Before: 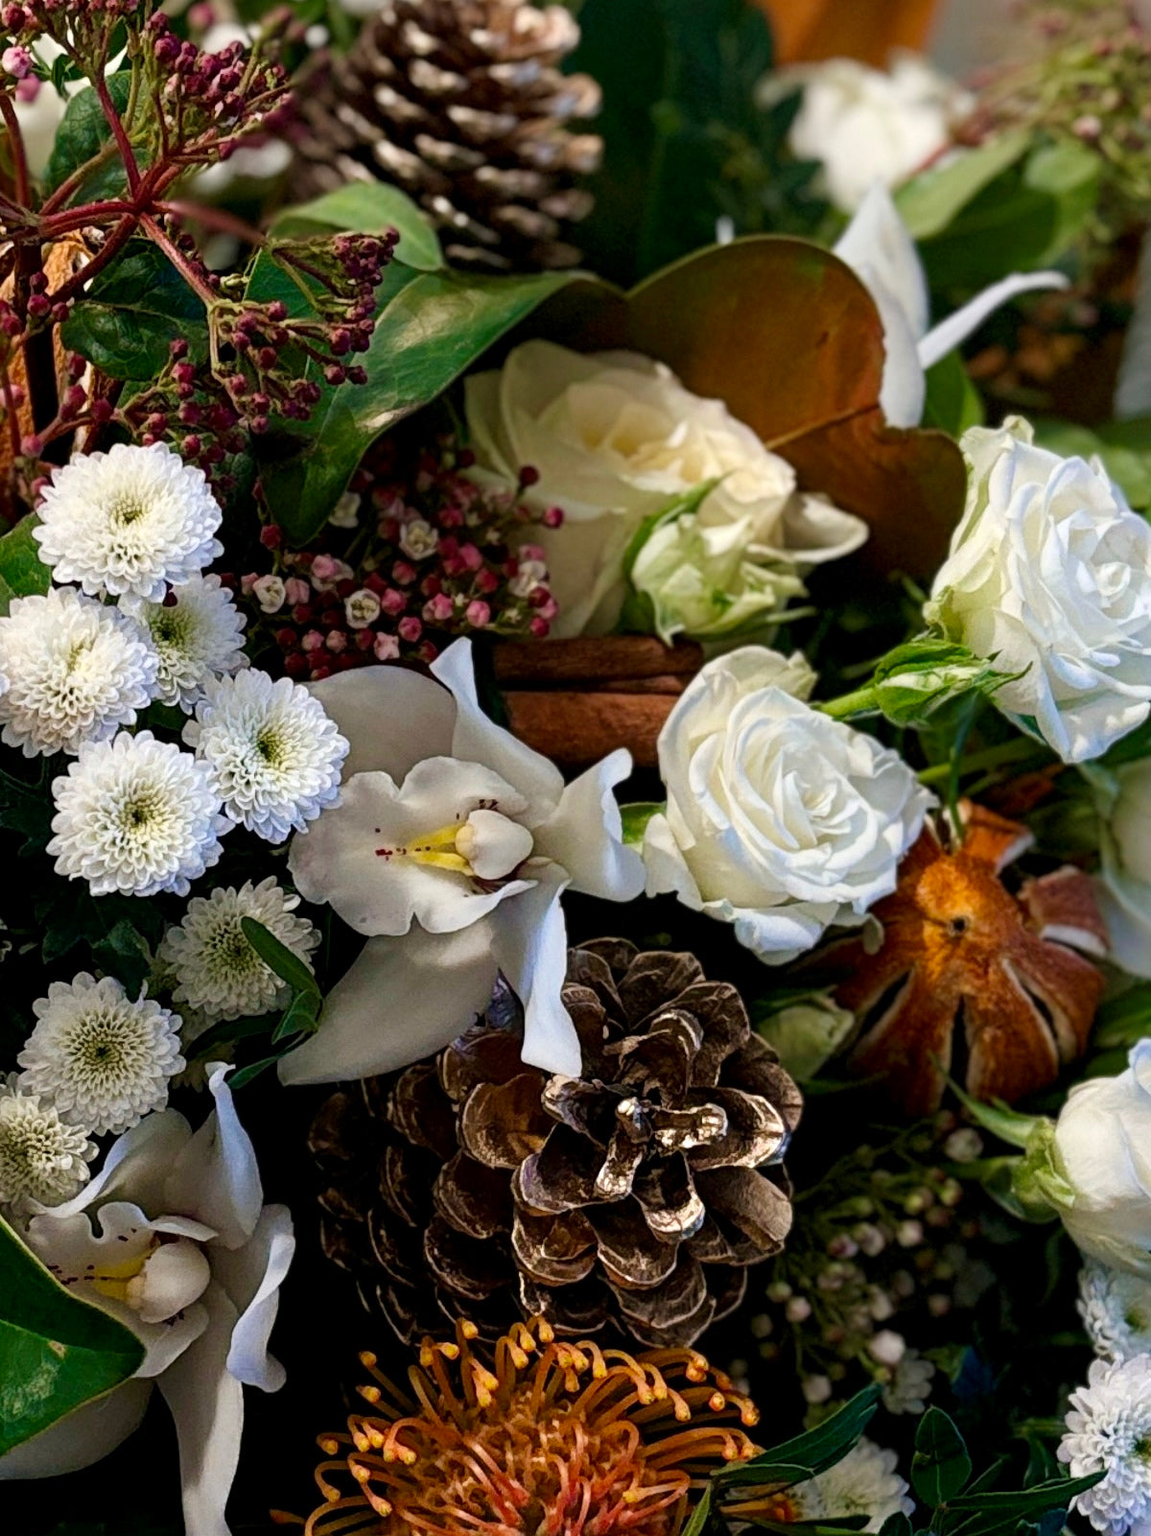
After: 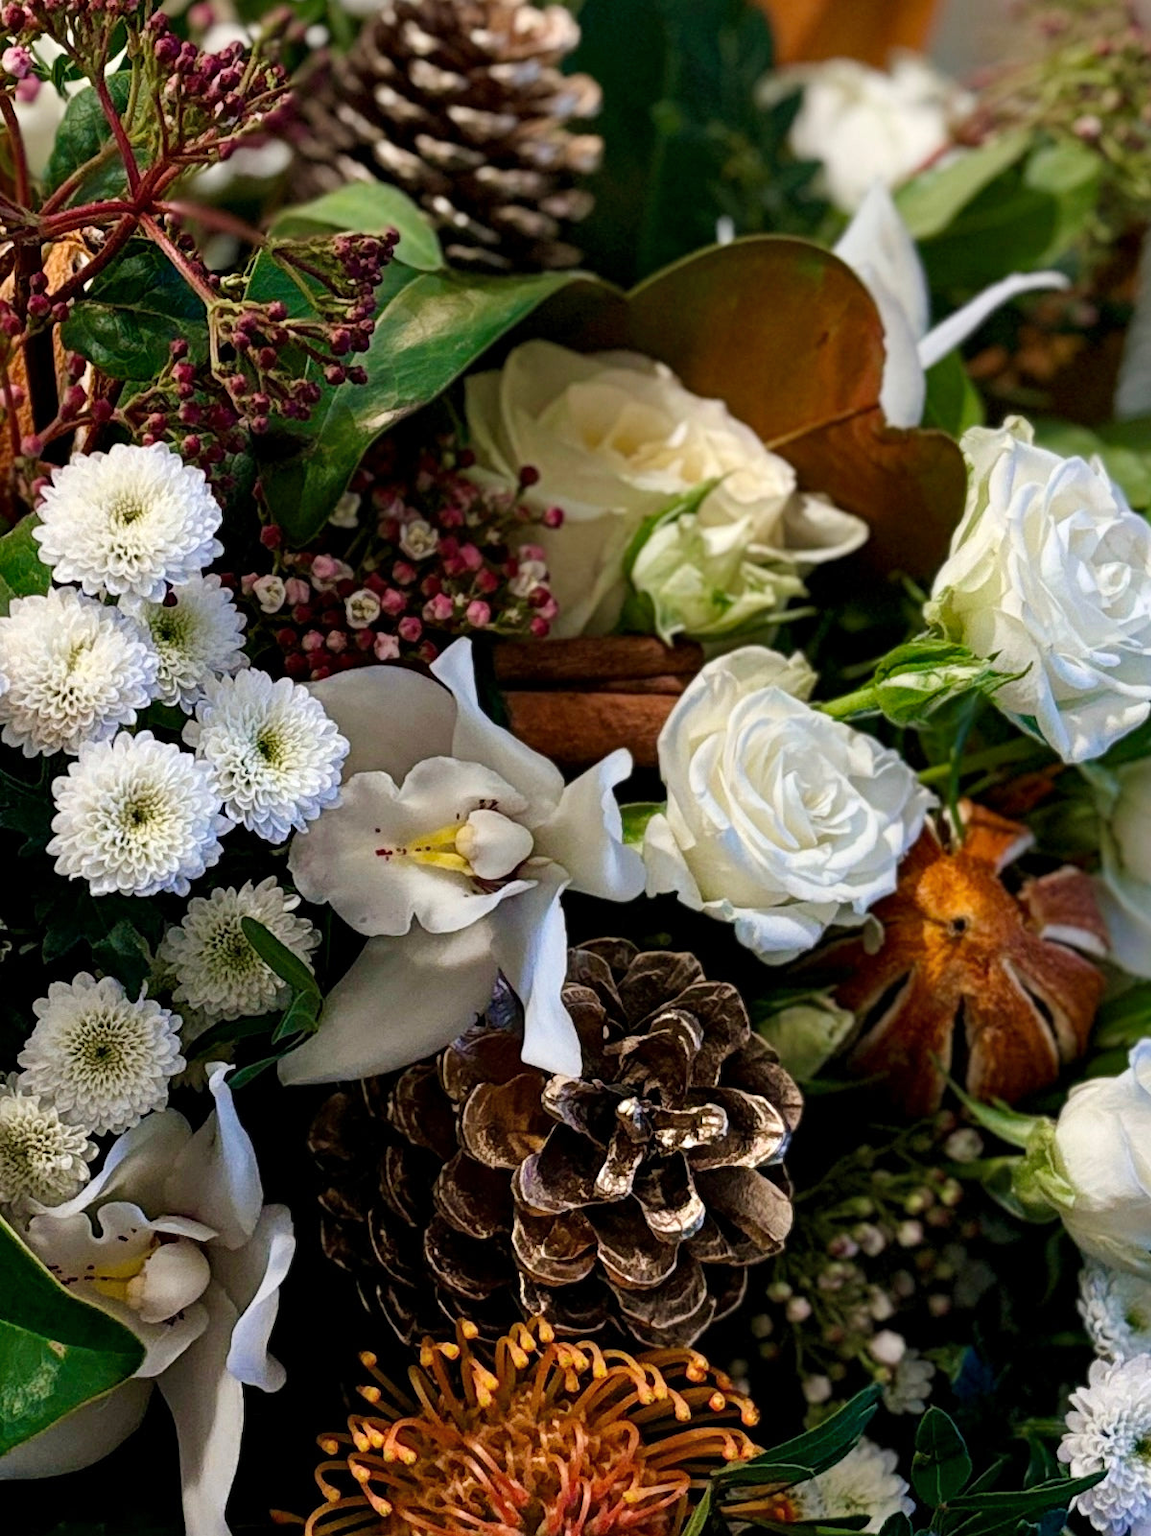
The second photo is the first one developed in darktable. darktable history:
shadows and highlights: shadows 29.5, highlights -30.32, low approximation 0.01, soften with gaussian
